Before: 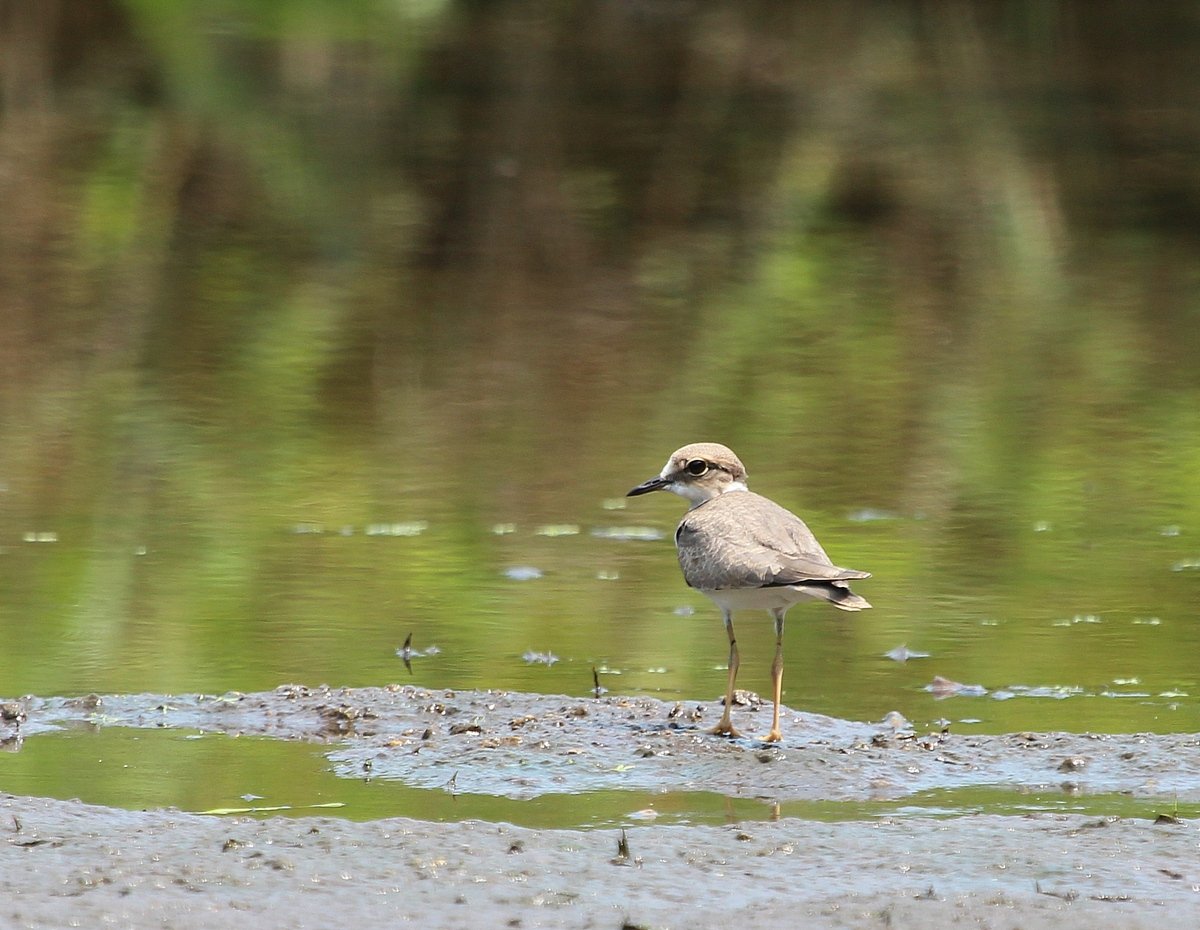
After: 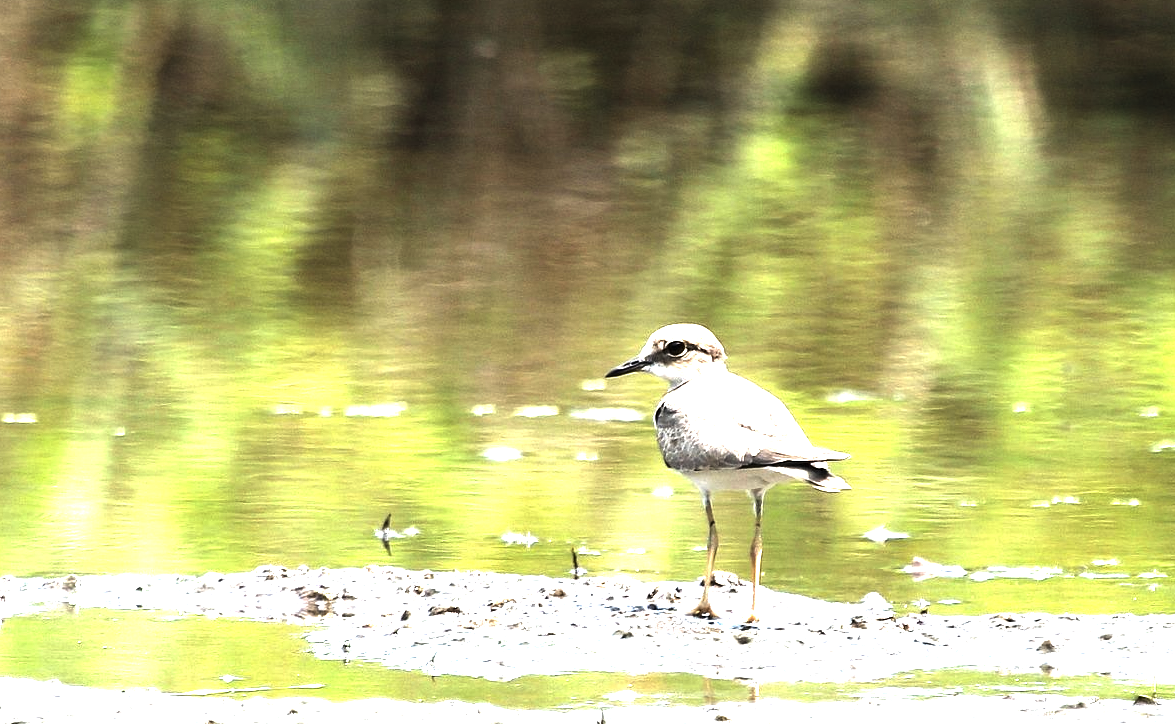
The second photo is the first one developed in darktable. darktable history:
levels: levels [0, 0.618, 1]
exposure: black level correction 0.001, exposure 1.822 EV, compensate exposure bias true, compensate highlight preservation false
crop and rotate: left 1.814%, top 12.818%, right 0.25%, bottom 9.225%
